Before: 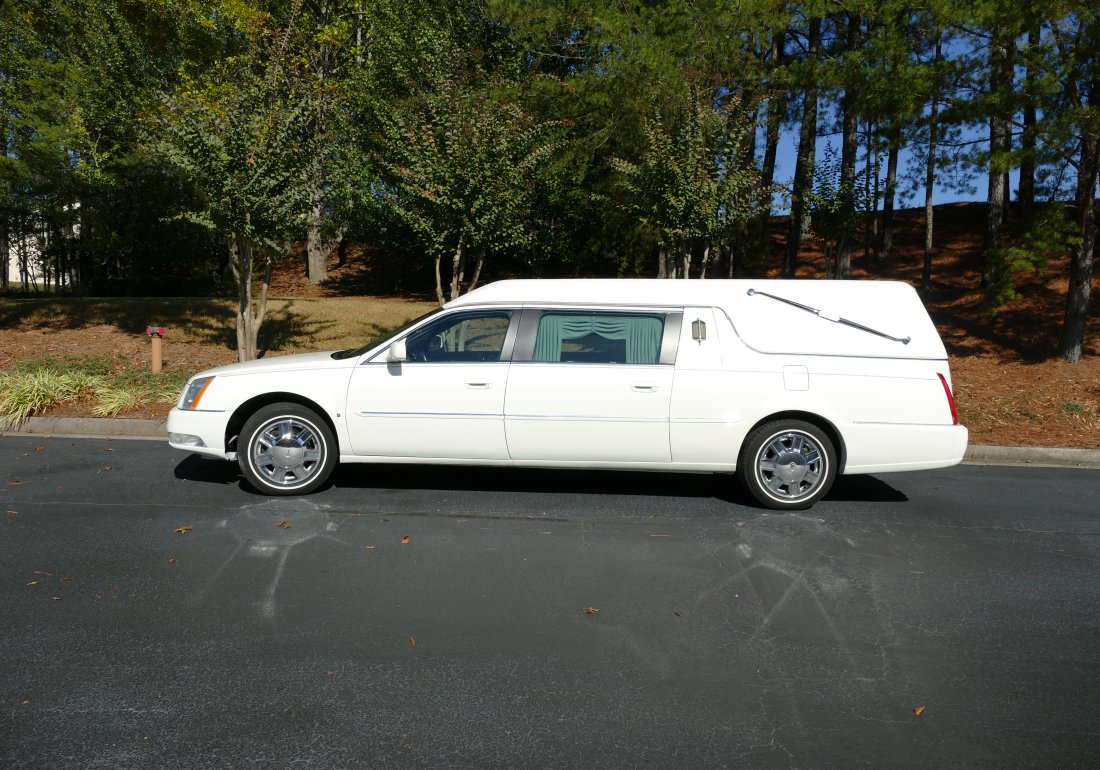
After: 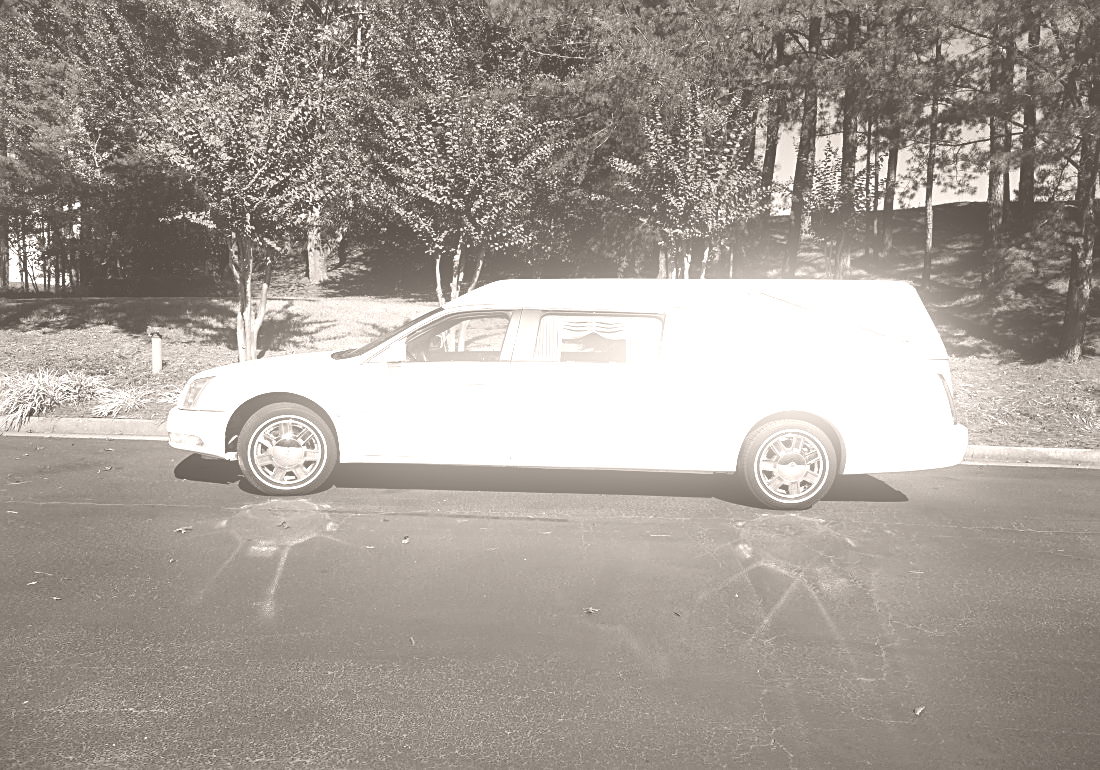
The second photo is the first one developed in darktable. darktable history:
sharpen: on, module defaults
bloom: size 15%, threshold 97%, strength 7%
contrast brightness saturation: contrast 0.1, saturation -0.36
colorize: hue 34.49°, saturation 35.33%, source mix 100%, lightness 55%, version 1
